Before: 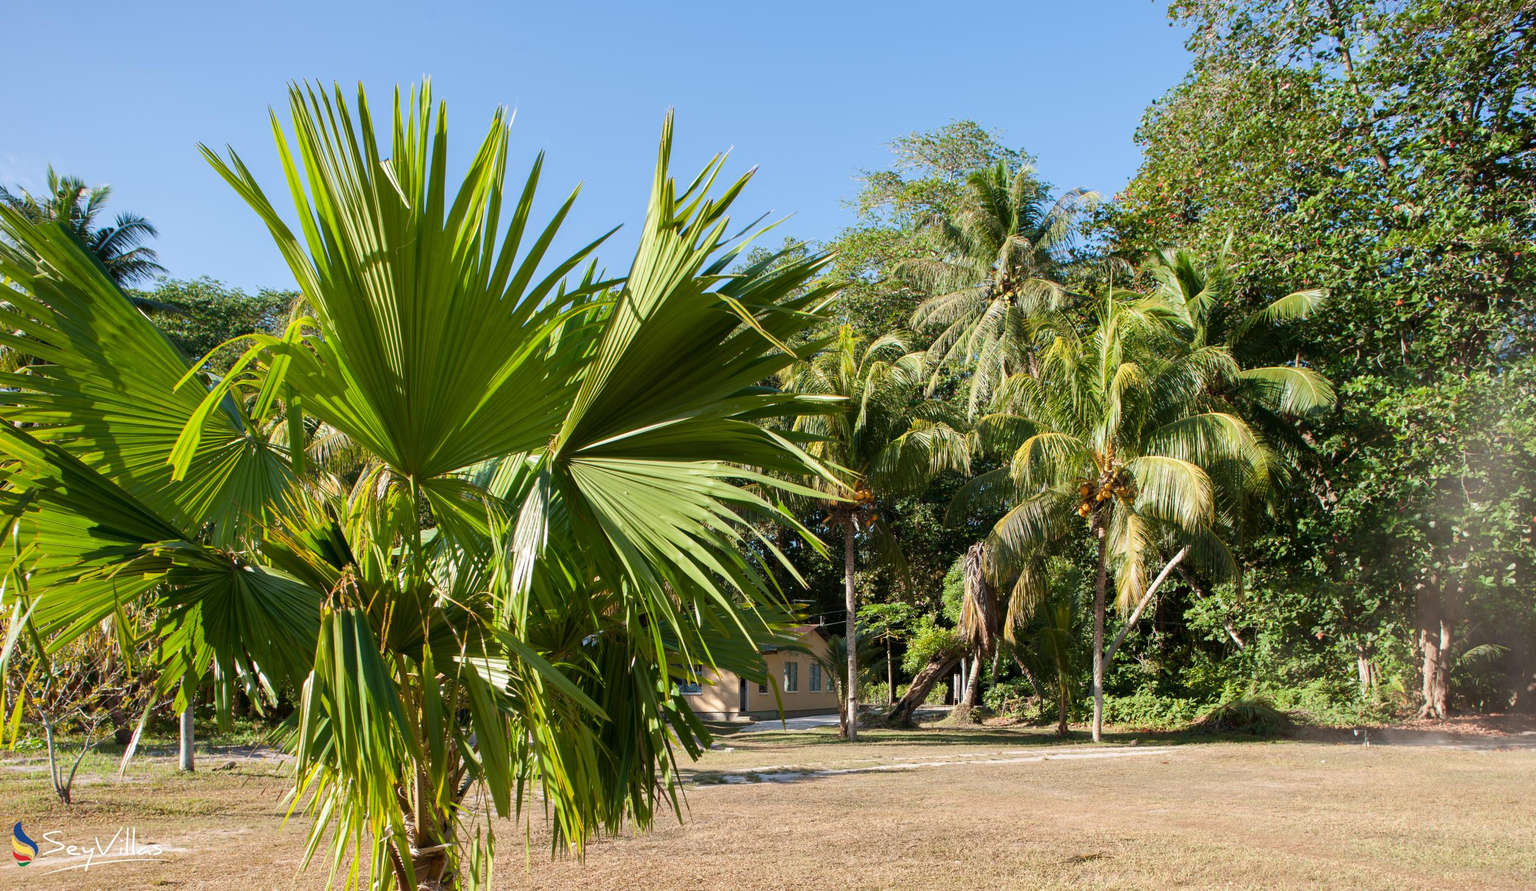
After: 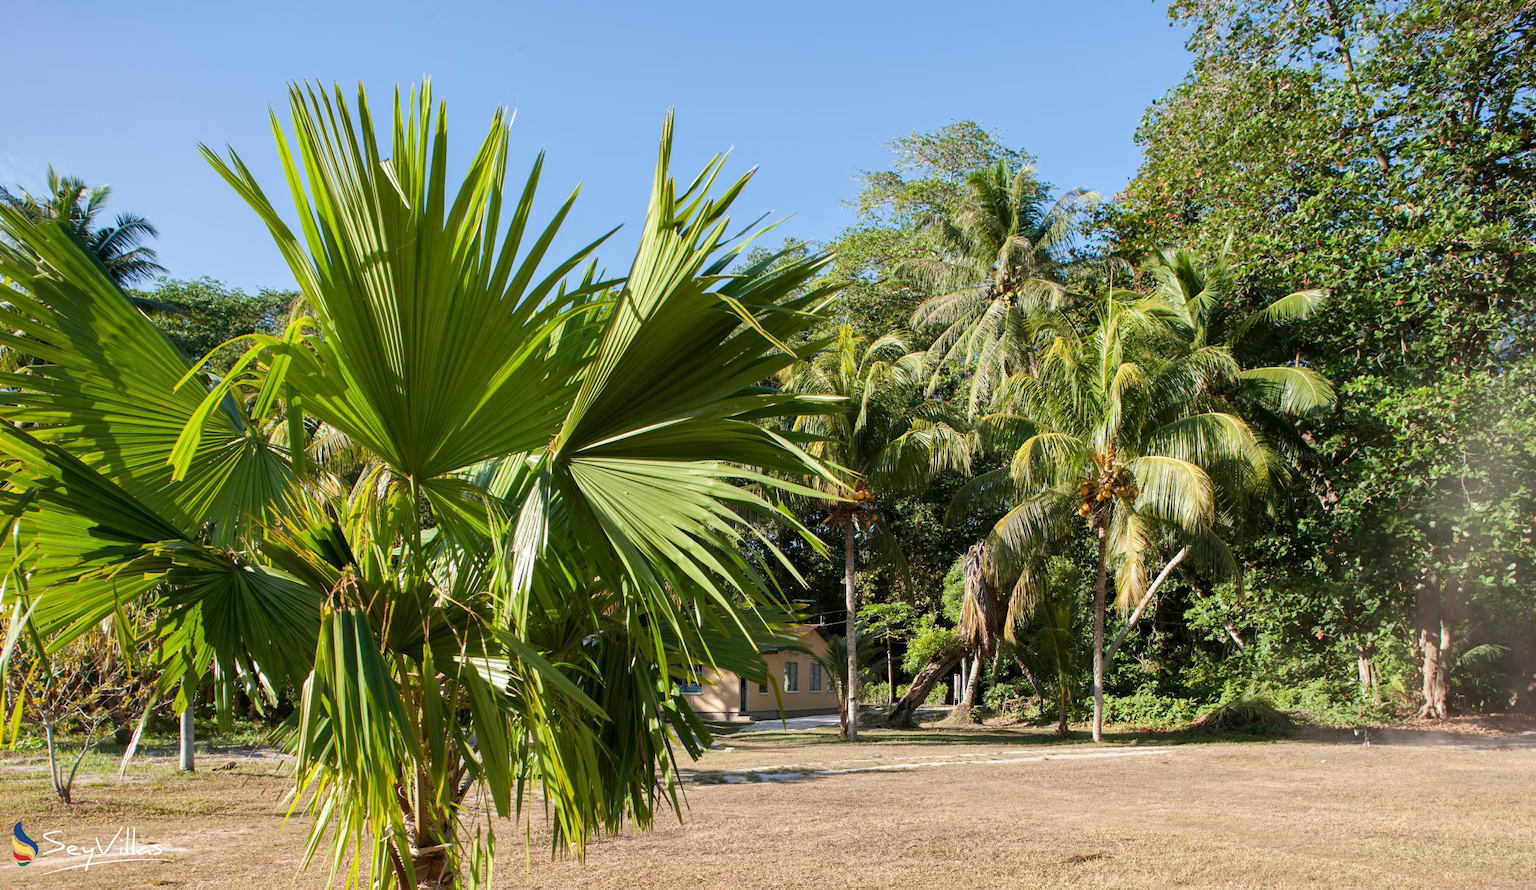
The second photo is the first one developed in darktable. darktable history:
local contrast: mode bilateral grid, contrast 11, coarseness 25, detail 112%, midtone range 0.2
